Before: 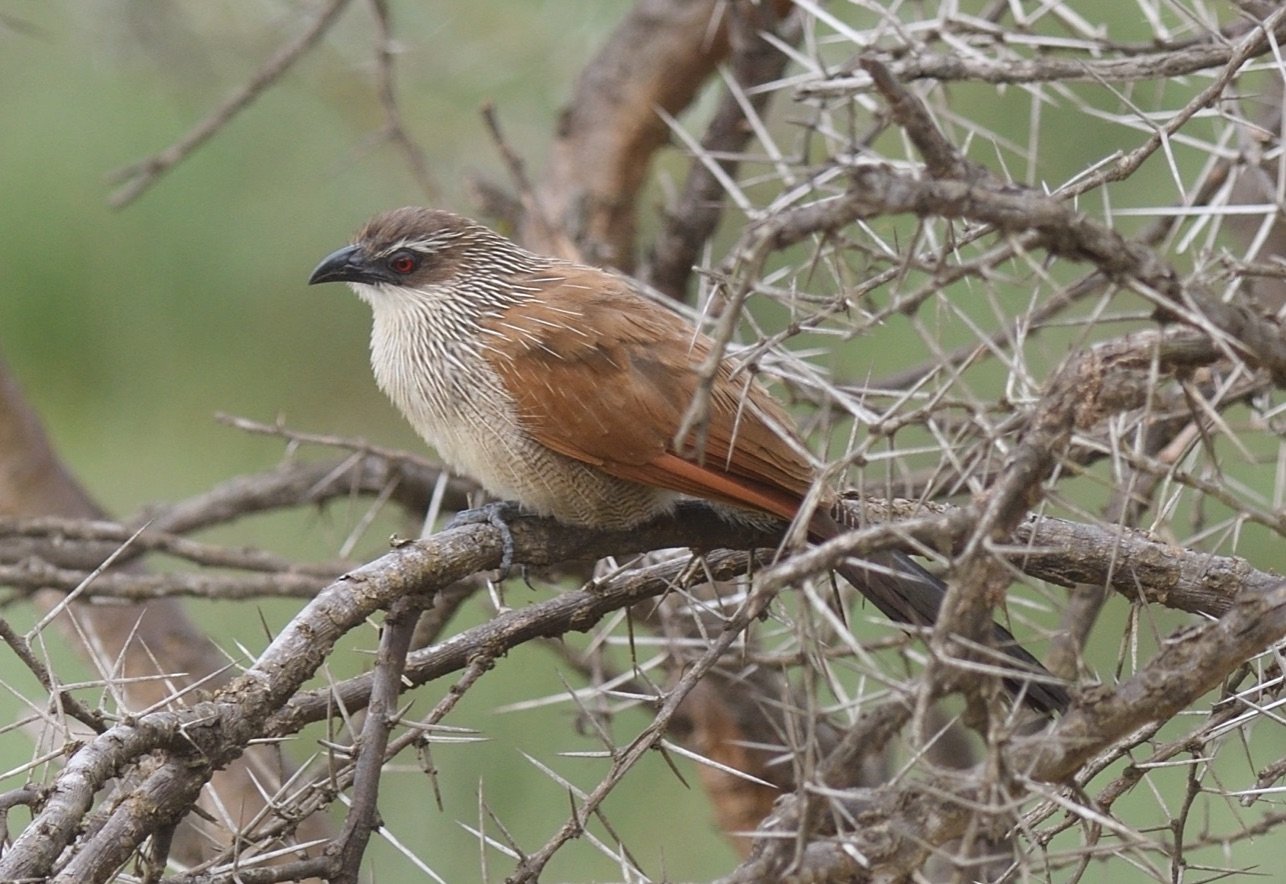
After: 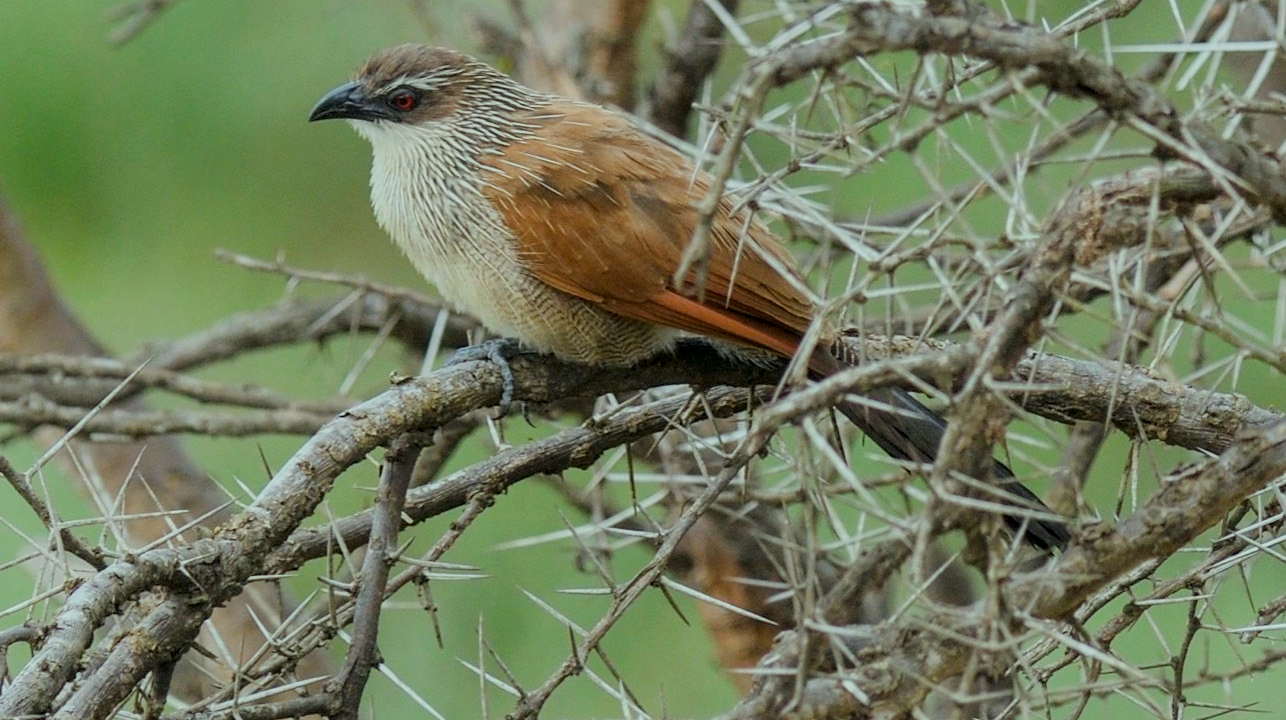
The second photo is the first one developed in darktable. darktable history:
crop and rotate: top 18.478%
filmic rgb: black relative exposure -7.08 EV, white relative exposure 5.34 EV, hardness 3.02, iterations of high-quality reconstruction 0
color correction: highlights a* -7.57, highlights b* 1.38, shadows a* -2.82, saturation 1.41
local contrast: on, module defaults
